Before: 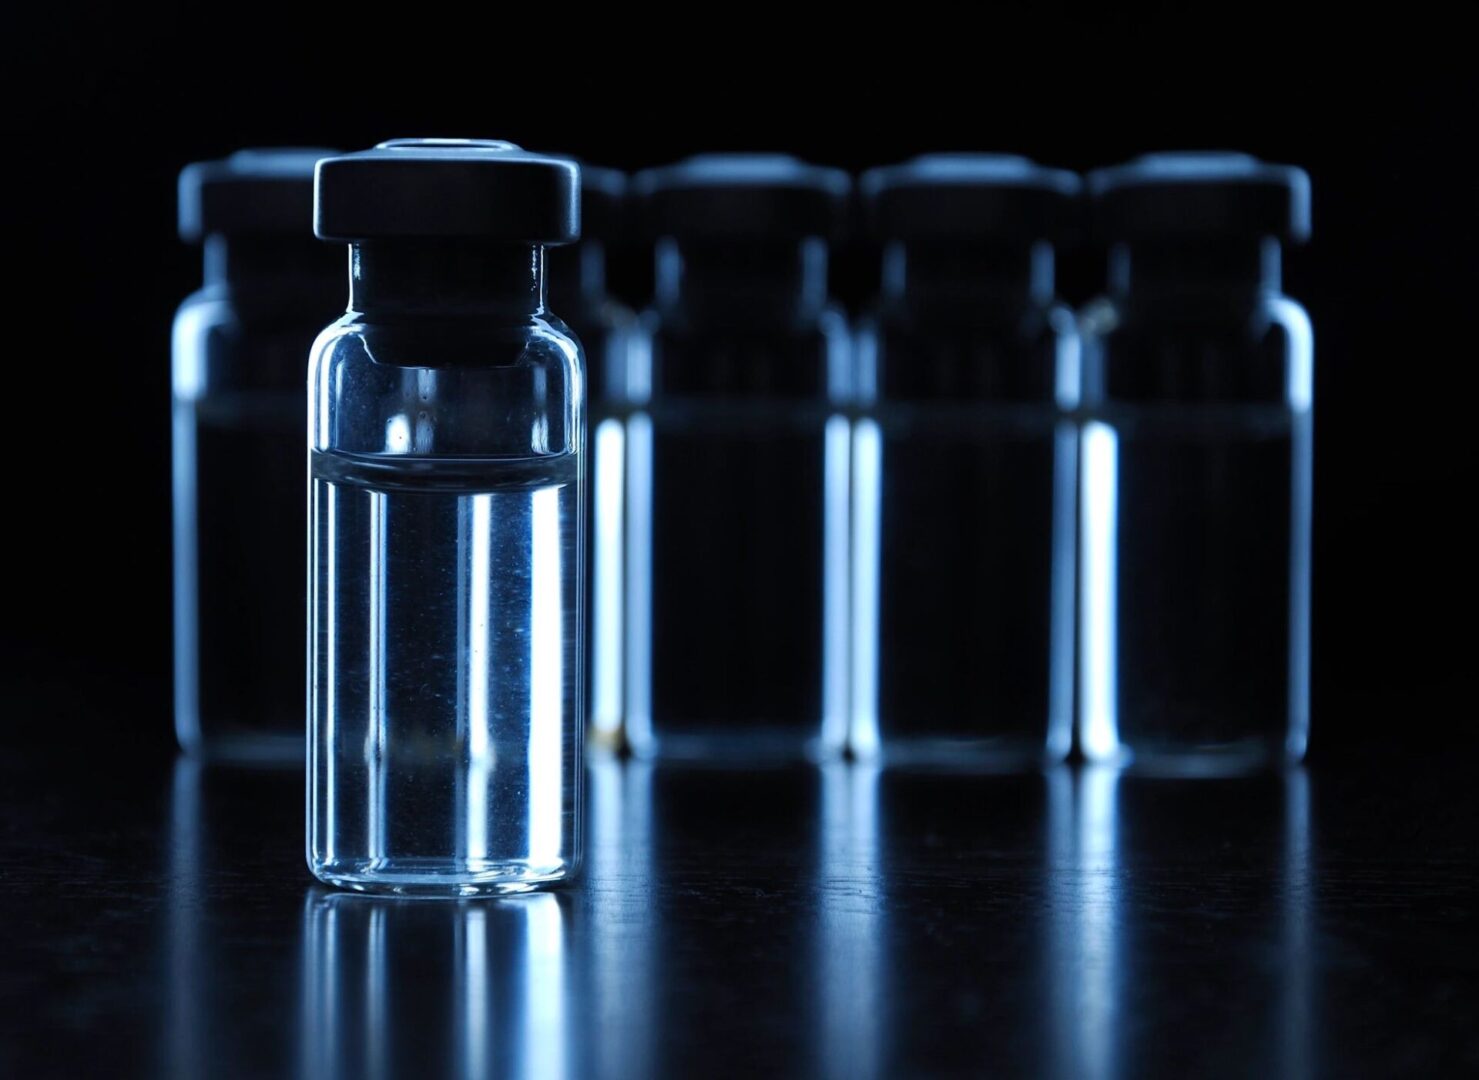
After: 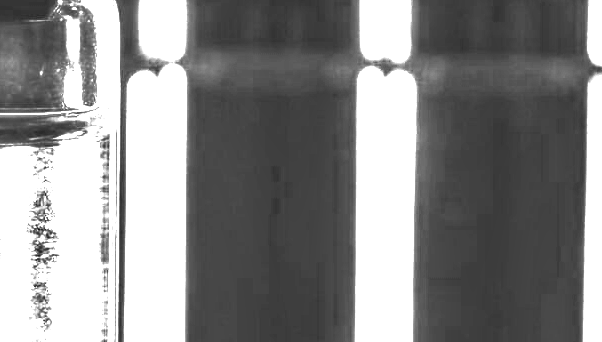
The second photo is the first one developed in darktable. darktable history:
color zones: curves: ch0 [(0, 0.613) (0.01, 0.613) (0.245, 0.448) (0.498, 0.529) (0.642, 0.665) (0.879, 0.777) (0.99, 0.613)]; ch1 [(0, 0) (0.143, 0) (0.286, 0) (0.429, 0) (0.571, 0) (0.714, 0) (0.857, 0)]
color calibration: illuminant as shot in camera, x 0.358, y 0.373, temperature 4628.91 K, saturation algorithm version 1 (2020)
crop: left 31.642%, top 32.081%, right 27.59%, bottom 36.186%
exposure: exposure 2.049 EV, compensate highlight preservation false
color balance rgb: linear chroma grading › global chroma 15.427%, perceptual saturation grading › global saturation 20%, perceptual saturation grading › highlights -25.078%, perceptual saturation grading › shadows 24.933%
base curve: curves: ch0 [(0, 0.015) (0.085, 0.116) (0.134, 0.298) (0.19, 0.545) (0.296, 0.764) (0.599, 0.982) (1, 1)]
local contrast: highlights 0%, shadows 6%, detail 181%
